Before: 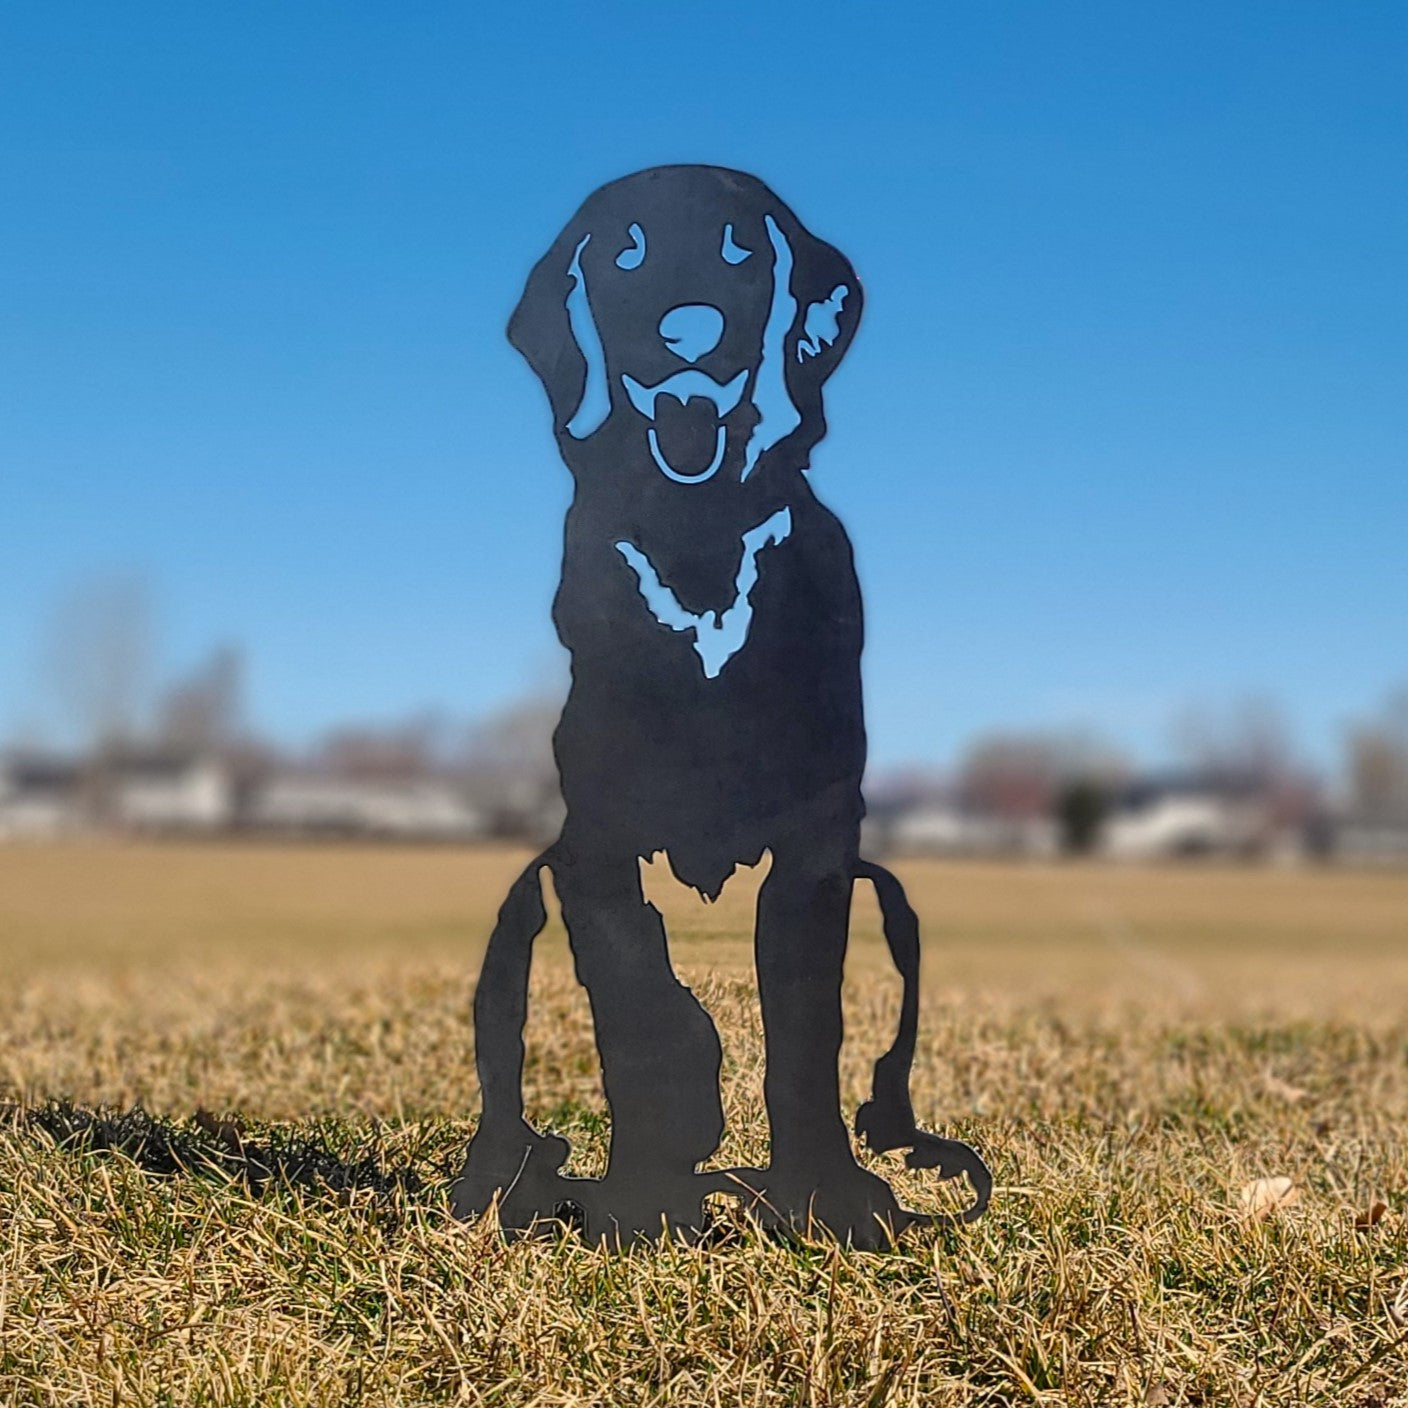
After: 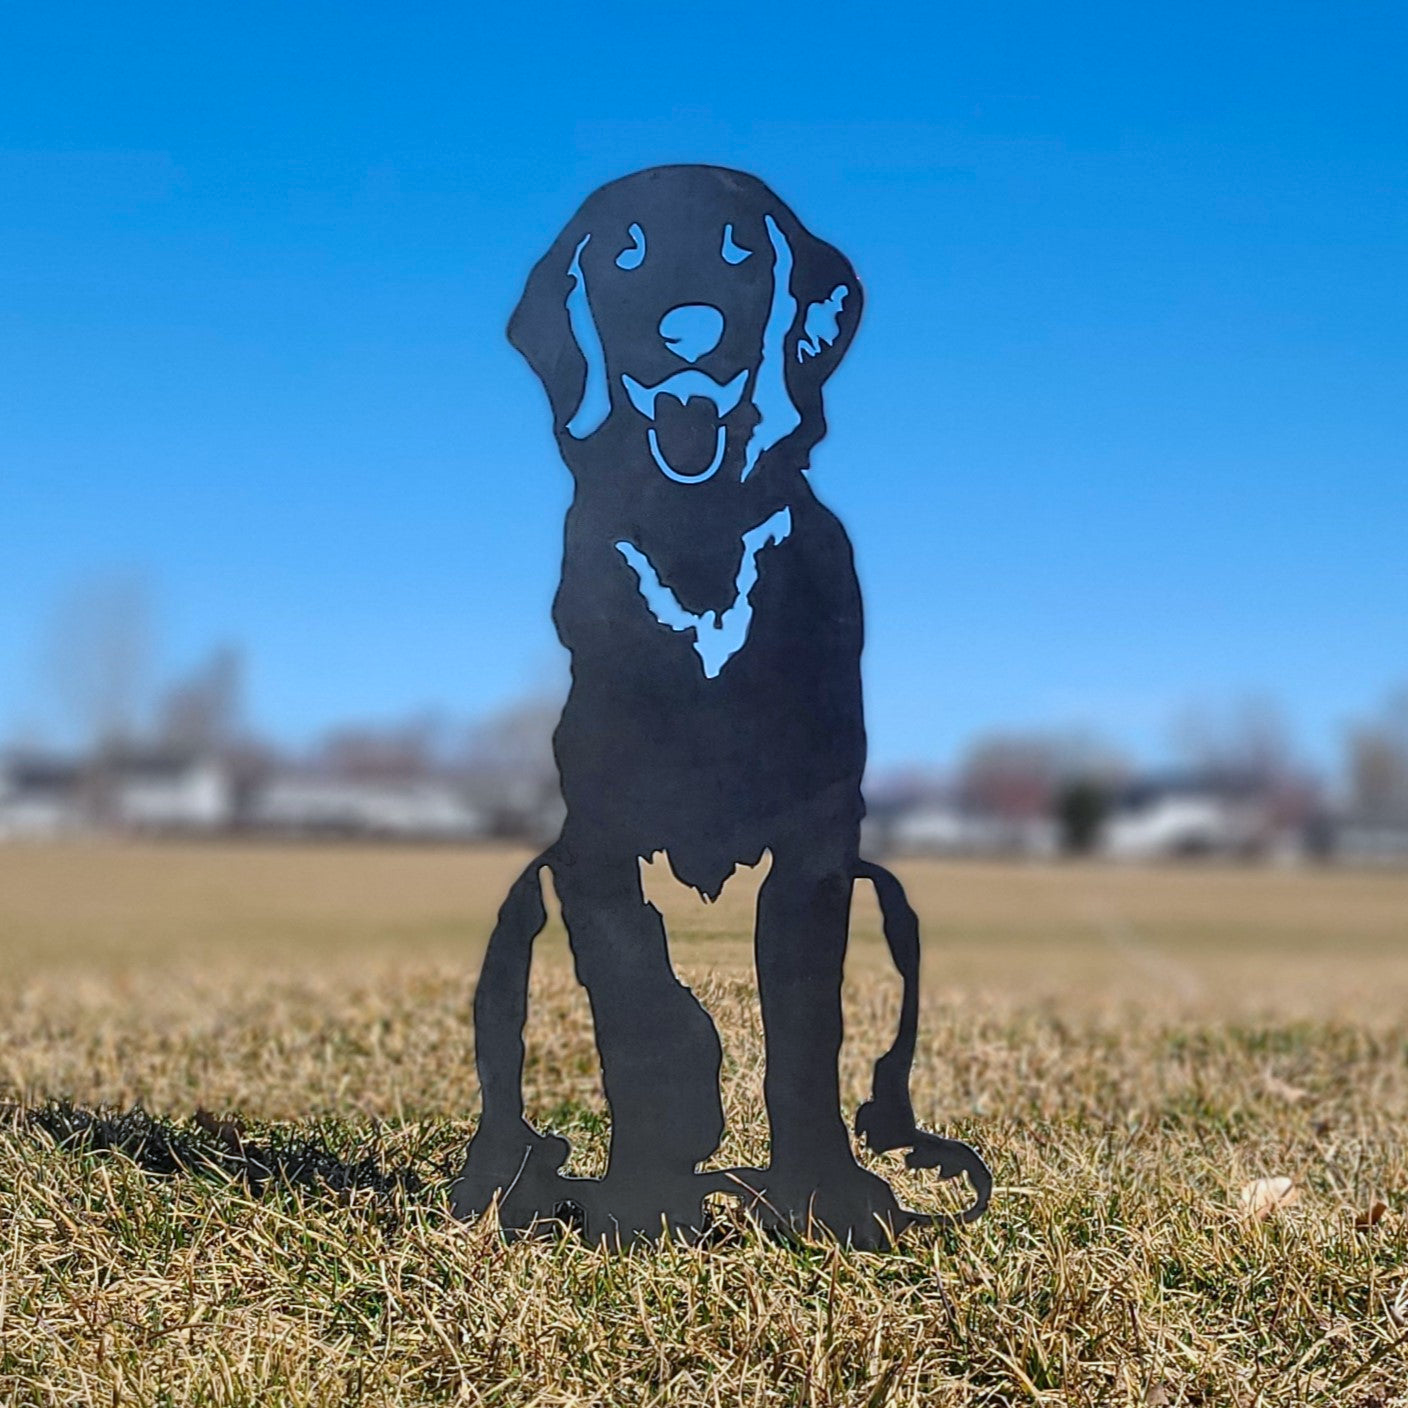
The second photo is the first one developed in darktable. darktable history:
color calibration: x 0.372, y 0.386, temperature 4284.16 K
